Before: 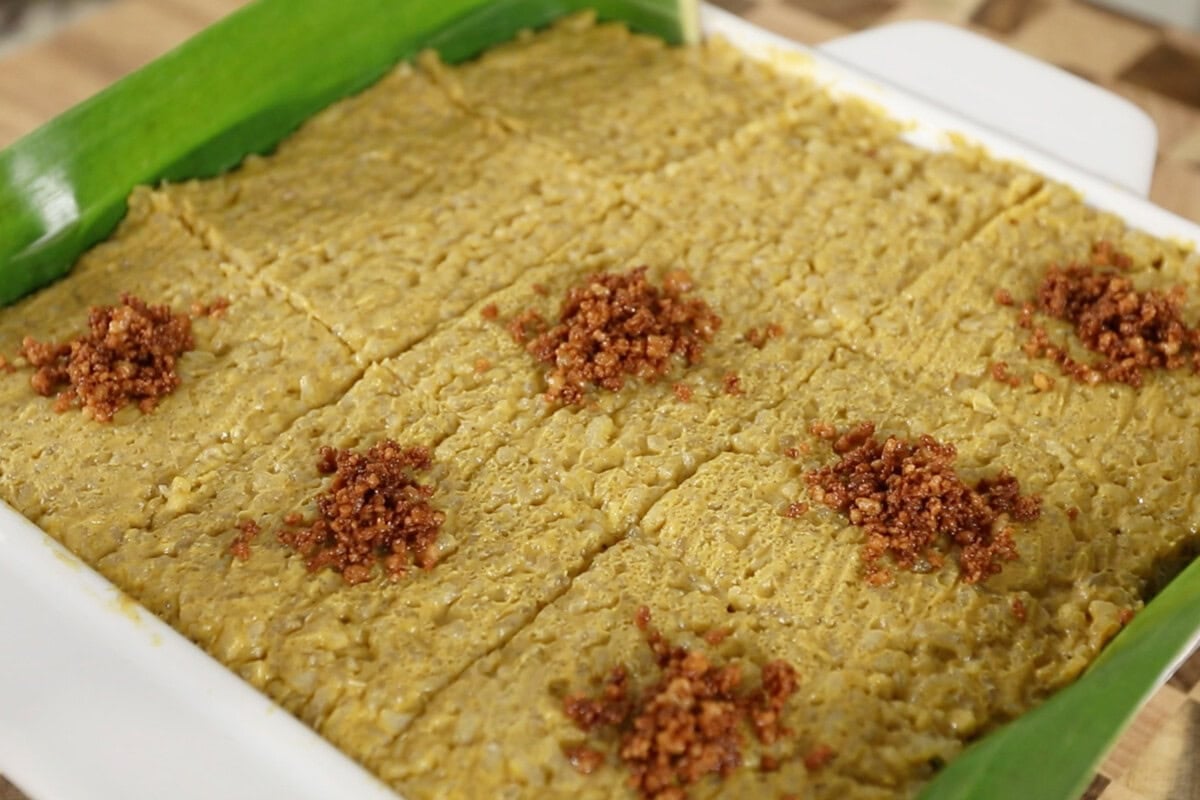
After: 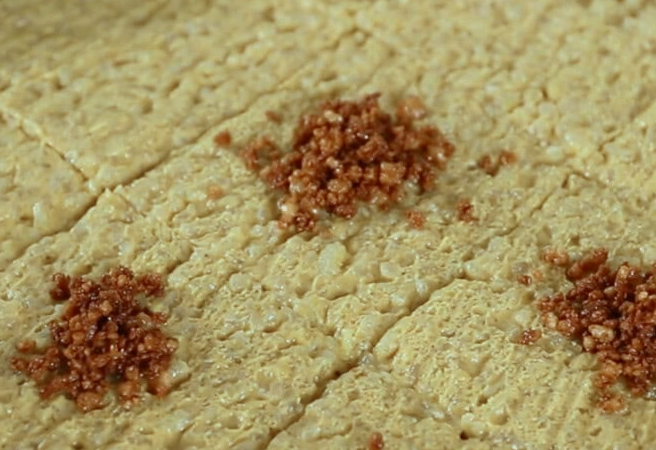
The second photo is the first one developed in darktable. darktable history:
color correction: highlights a* -10.14, highlights b* -10.57
crop and rotate: left 22.26%, top 21.741%, right 23.044%, bottom 21.99%
color zones: curves: ch0 [(0, 0.5) (0.125, 0.4) (0.25, 0.5) (0.375, 0.4) (0.5, 0.4) (0.625, 0.6) (0.75, 0.6) (0.875, 0.5)]; ch1 [(0, 0.4) (0.125, 0.5) (0.25, 0.4) (0.375, 0.4) (0.5, 0.4) (0.625, 0.4) (0.75, 0.5) (0.875, 0.4)]; ch2 [(0, 0.6) (0.125, 0.5) (0.25, 0.5) (0.375, 0.6) (0.5, 0.6) (0.625, 0.5) (0.75, 0.5) (0.875, 0.5)]
